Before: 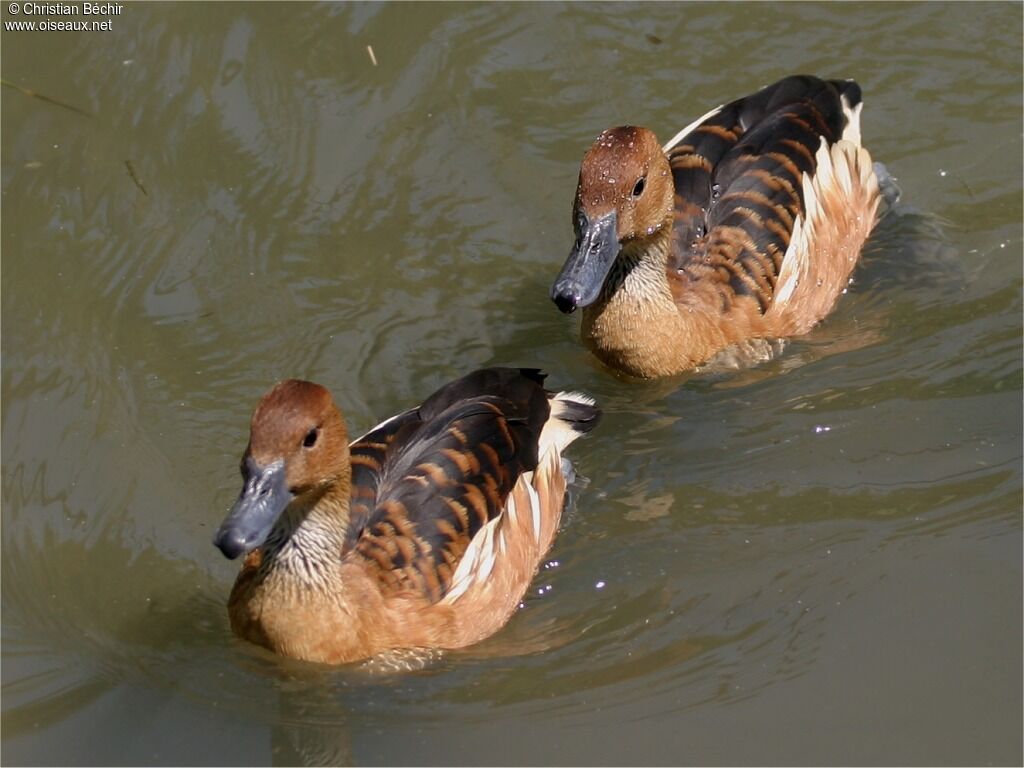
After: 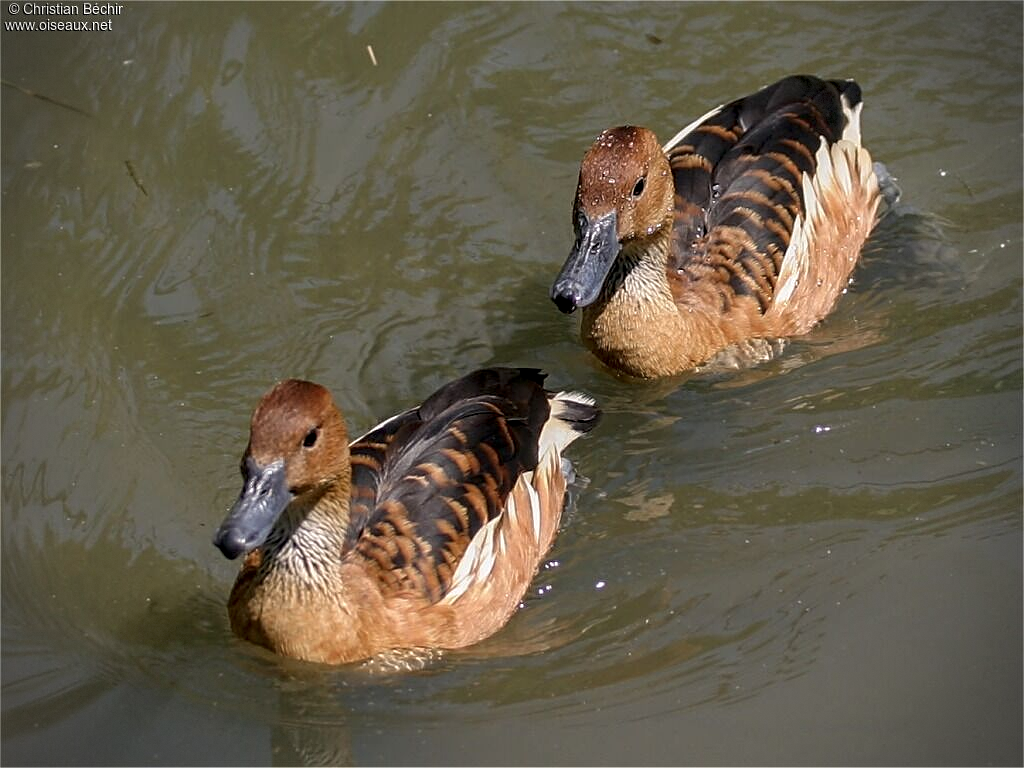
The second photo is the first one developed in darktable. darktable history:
sharpen: on, module defaults
vignetting: dithering 8-bit output
local contrast: on, module defaults
